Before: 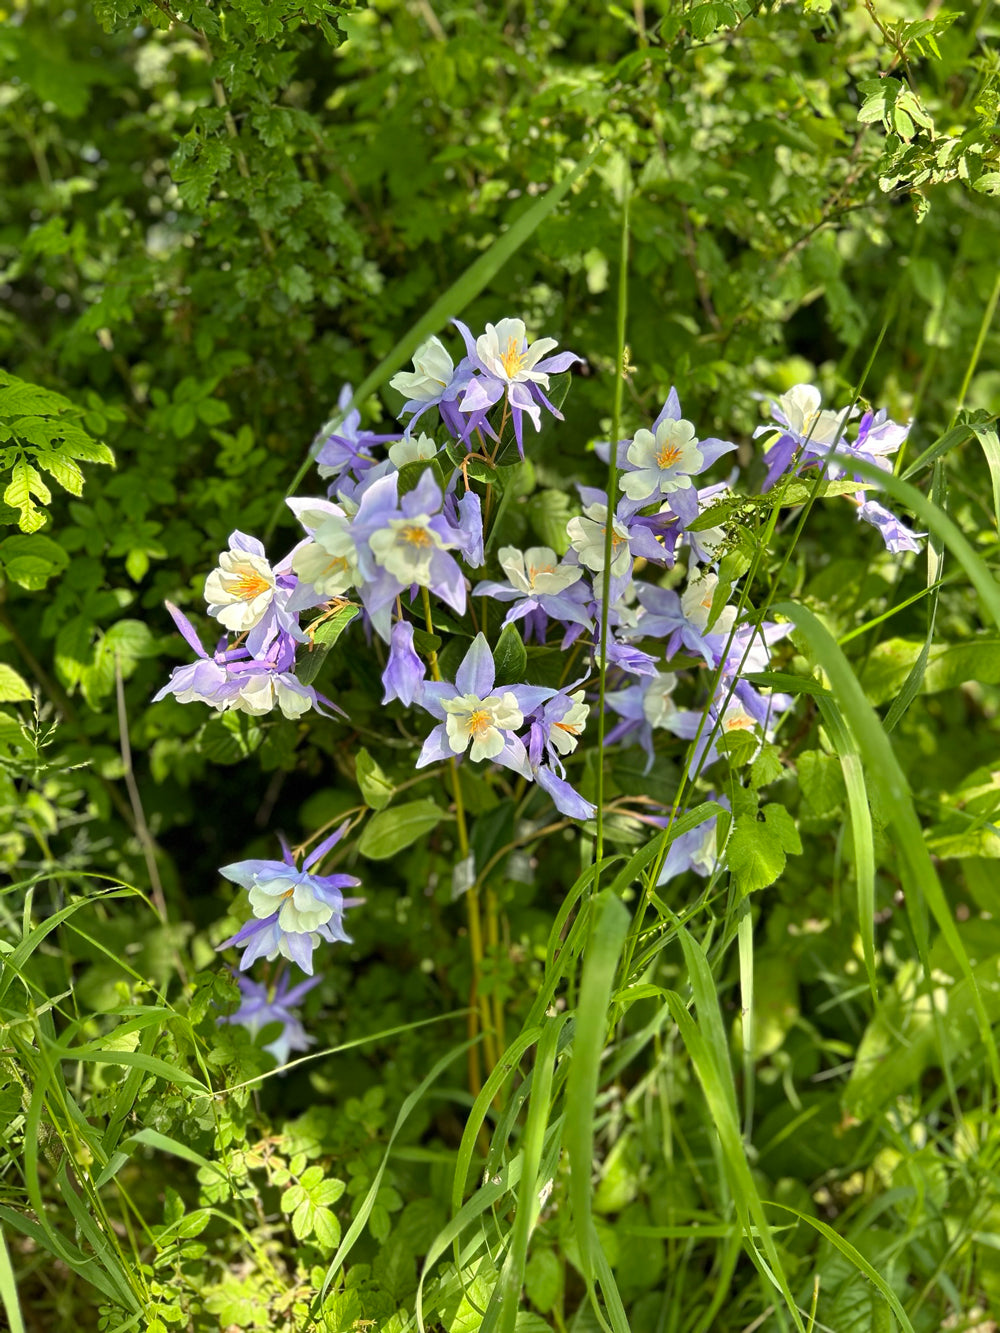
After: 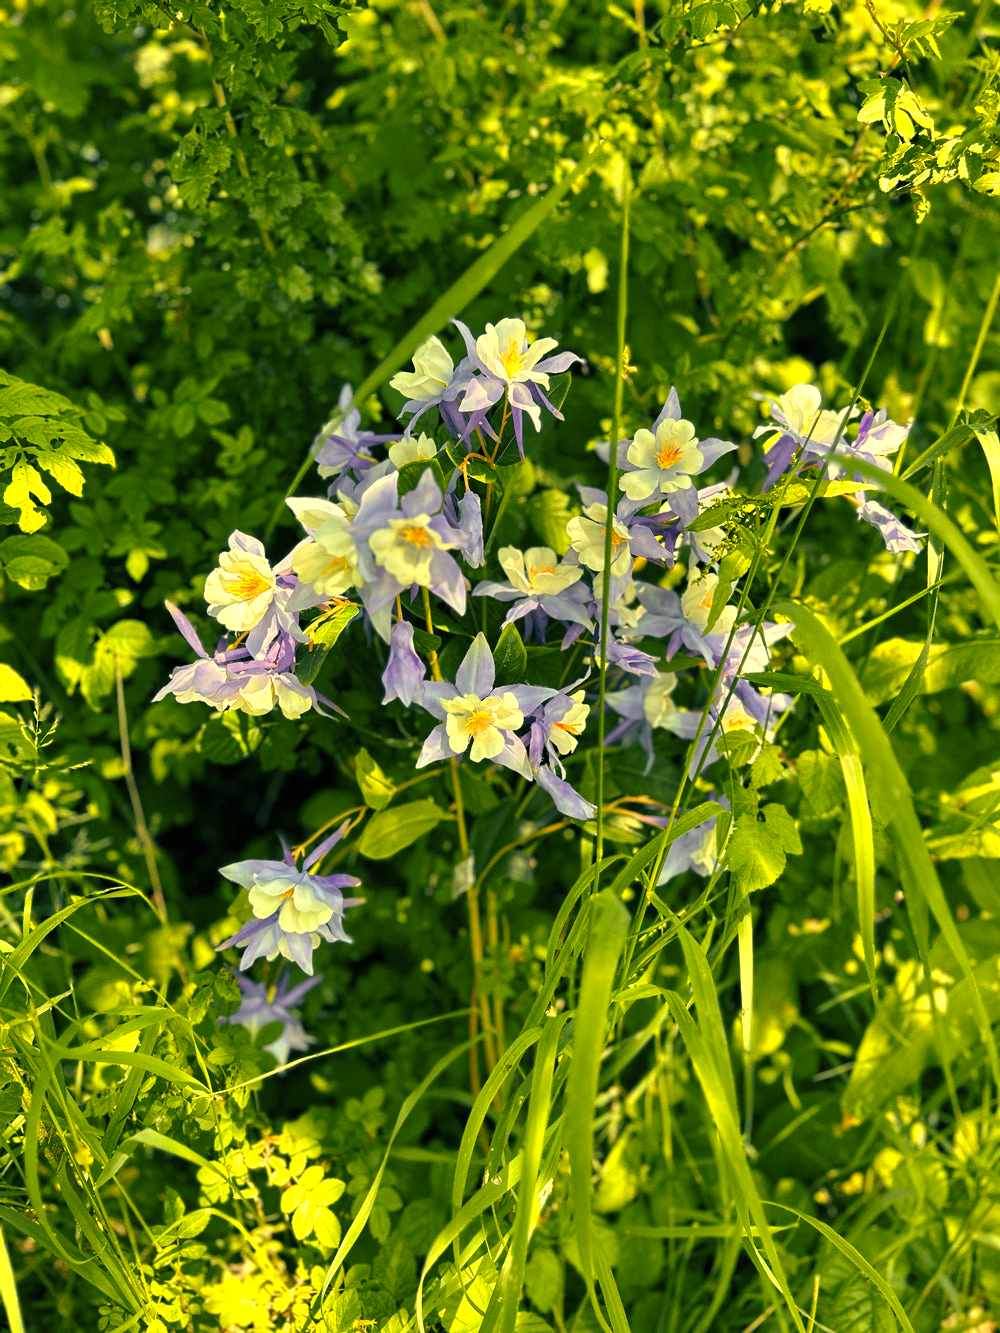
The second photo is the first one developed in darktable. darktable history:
color balance: mode lift, gamma, gain (sRGB), lift [1, 0.69, 1, 1], gamma [1, 1.482, 1, 1], gain [1, 1, 1, 0.802]
color zones: curves: ch0 [(0, 0.511) (0.143, 0.531) (0.286, 0.56) (0.429, 0.5) (0.571, 0.5) (0.714, 0.5) (0.857, 0.5) (1, 0.5)]; ch1 [(0, 0.525) (0.143, 0.705) (0.286, 0.715) (0.429, 0.35) (0.571, 0.35) (0.714, 0.35) (0.857, 0.4) (1, 0.4)]; ch2 [(0, 0.572) (0.143, 0.512) (0.286, 0.473) (0.429, 0.45) (0.571, 0.5) (0.714, 0.5) (0.857, 0.518) (1, 0.518)]
